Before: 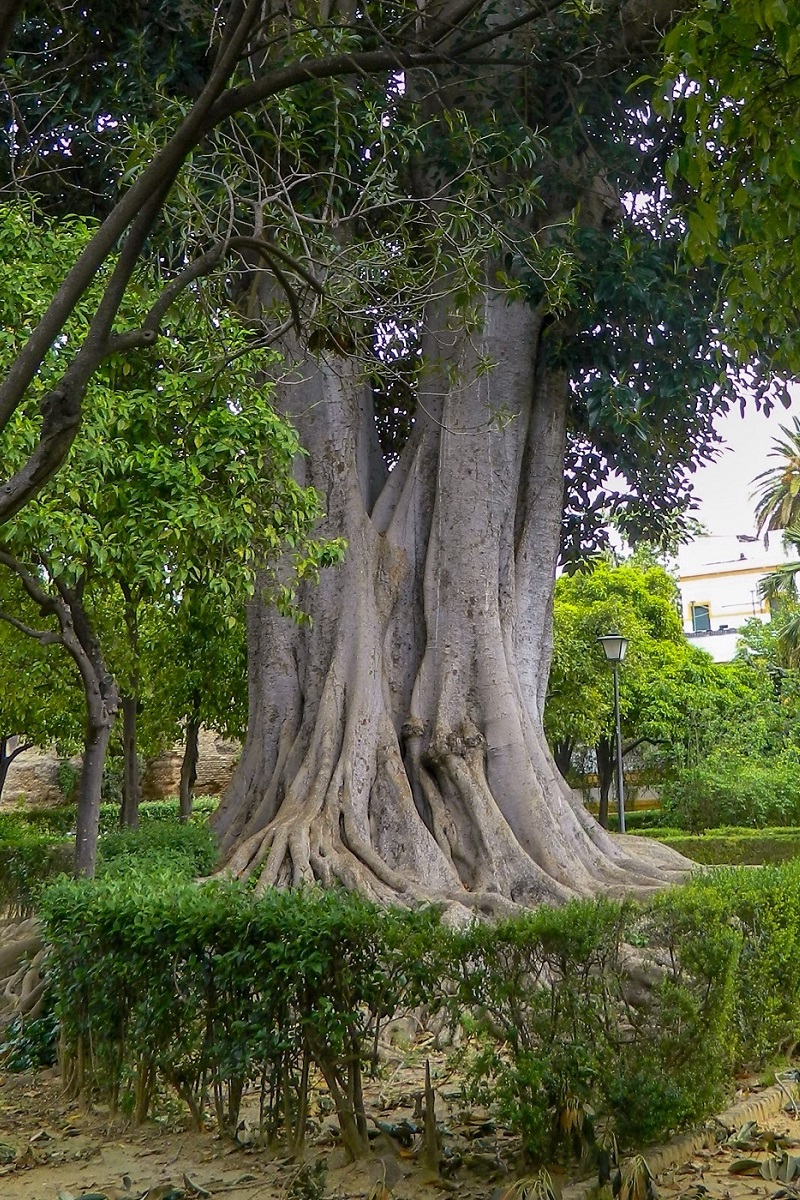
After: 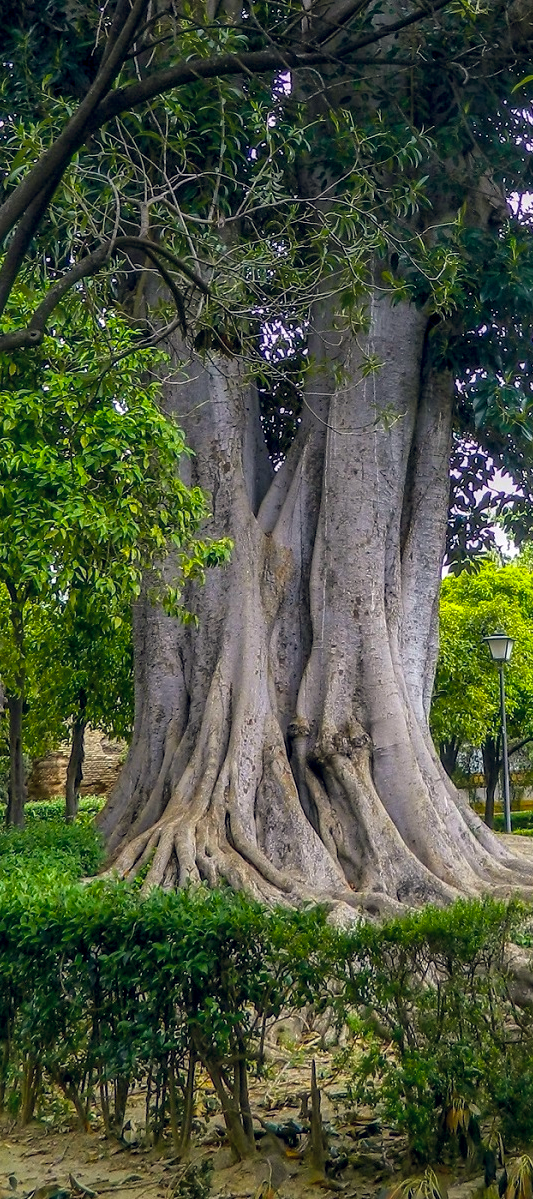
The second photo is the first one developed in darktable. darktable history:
crop and rotate: left 14.357%, right 18.99%
color balance rgb: shadows lift › chroma 1.019%, shadows lift › hue 214.96°, global offset › chroma 0.098%, global offset › hue 254.25°, linear chroma grading › shadows 9.983%, linear chroma grading › highlights 9.941%, linear chroma grading › global chroma 14.737%, linear chroma grading › mid-tones 14.972%, perceptual saturation grading › global saturation 0.237%
local contrast: detail 130%
